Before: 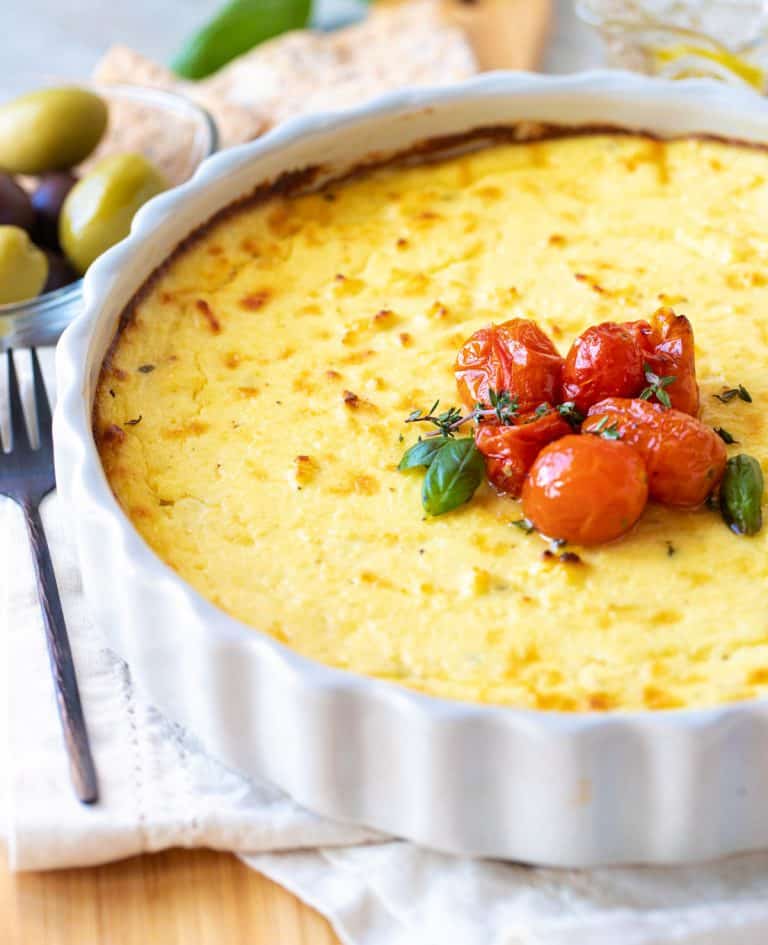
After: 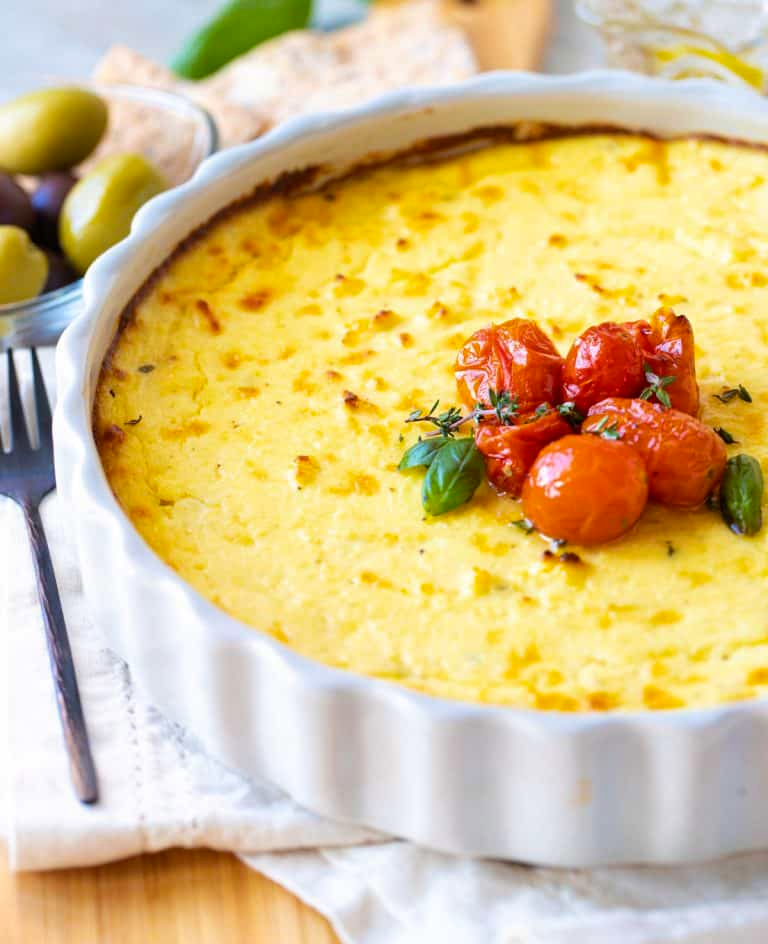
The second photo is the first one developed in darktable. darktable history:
color balance rgb: perceptual saturation grading › global saturation 10%, global vibrance 10%
crop: bottom 0.071%
